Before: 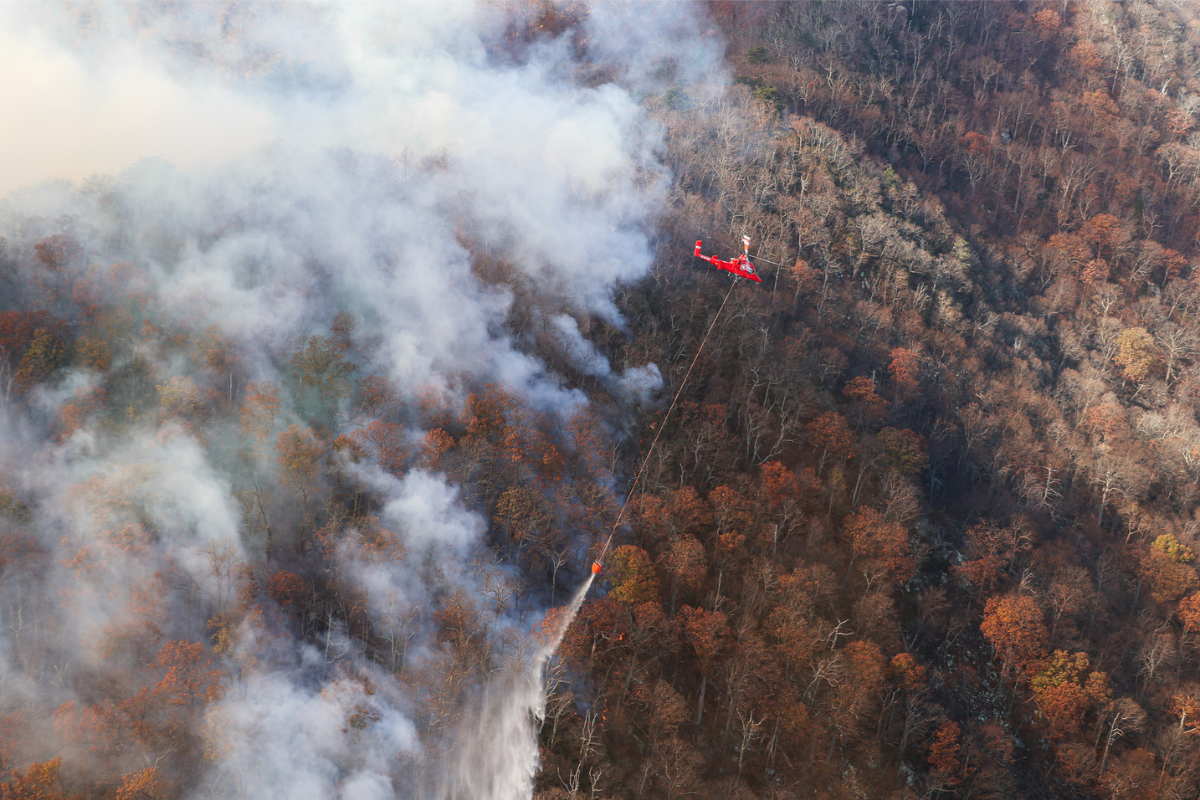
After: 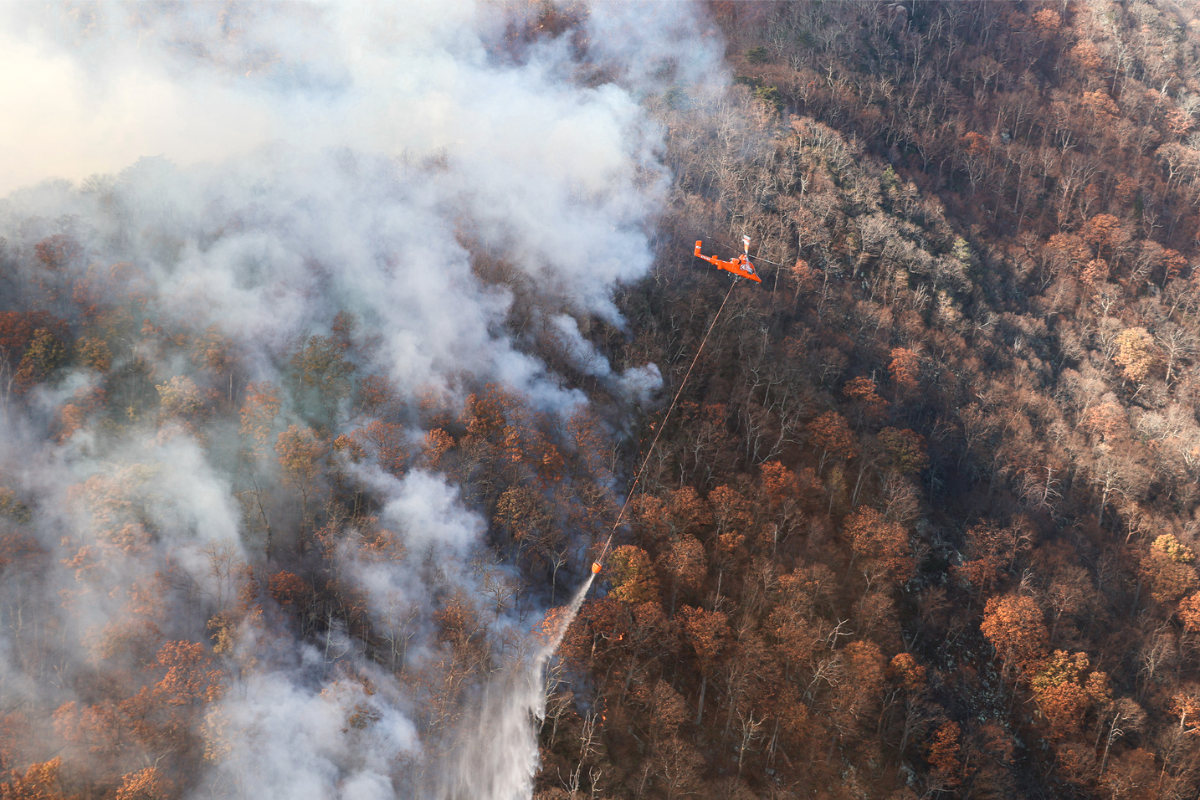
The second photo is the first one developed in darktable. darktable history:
color zones: curves: ch0 [(0.018, 0.548) (0.197, 0.654) (0.425, 0.447) (0.605, 0.658) (0.732, 0.579)]; ch1 [(0.105, 0.531) (0.224, 0.531) (0.386, 0.39) (0.618, 0.456) (0.732, 0.456) (0.956, 0.421)]; ch2 [(0.039, 0.583) (0.215, 0.465) (0.399, 0.544) (0.465, 0.548) (0.614, 0.447) (0.724, 0.43) (0.882, 0.623) (0.956, 0.632)]
